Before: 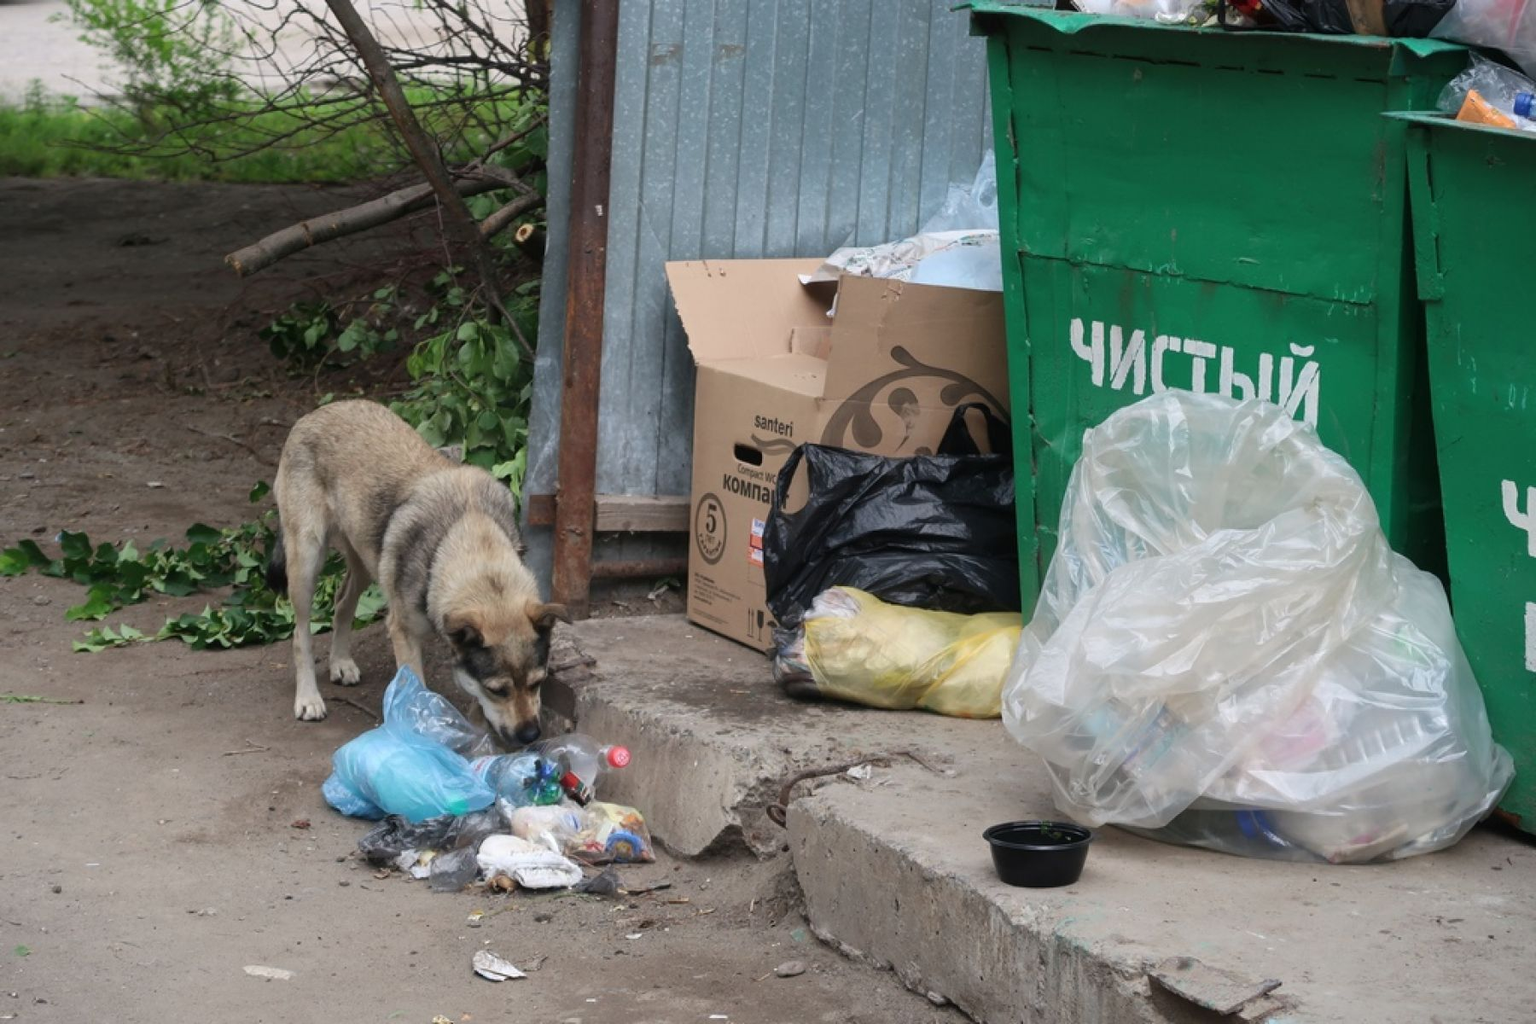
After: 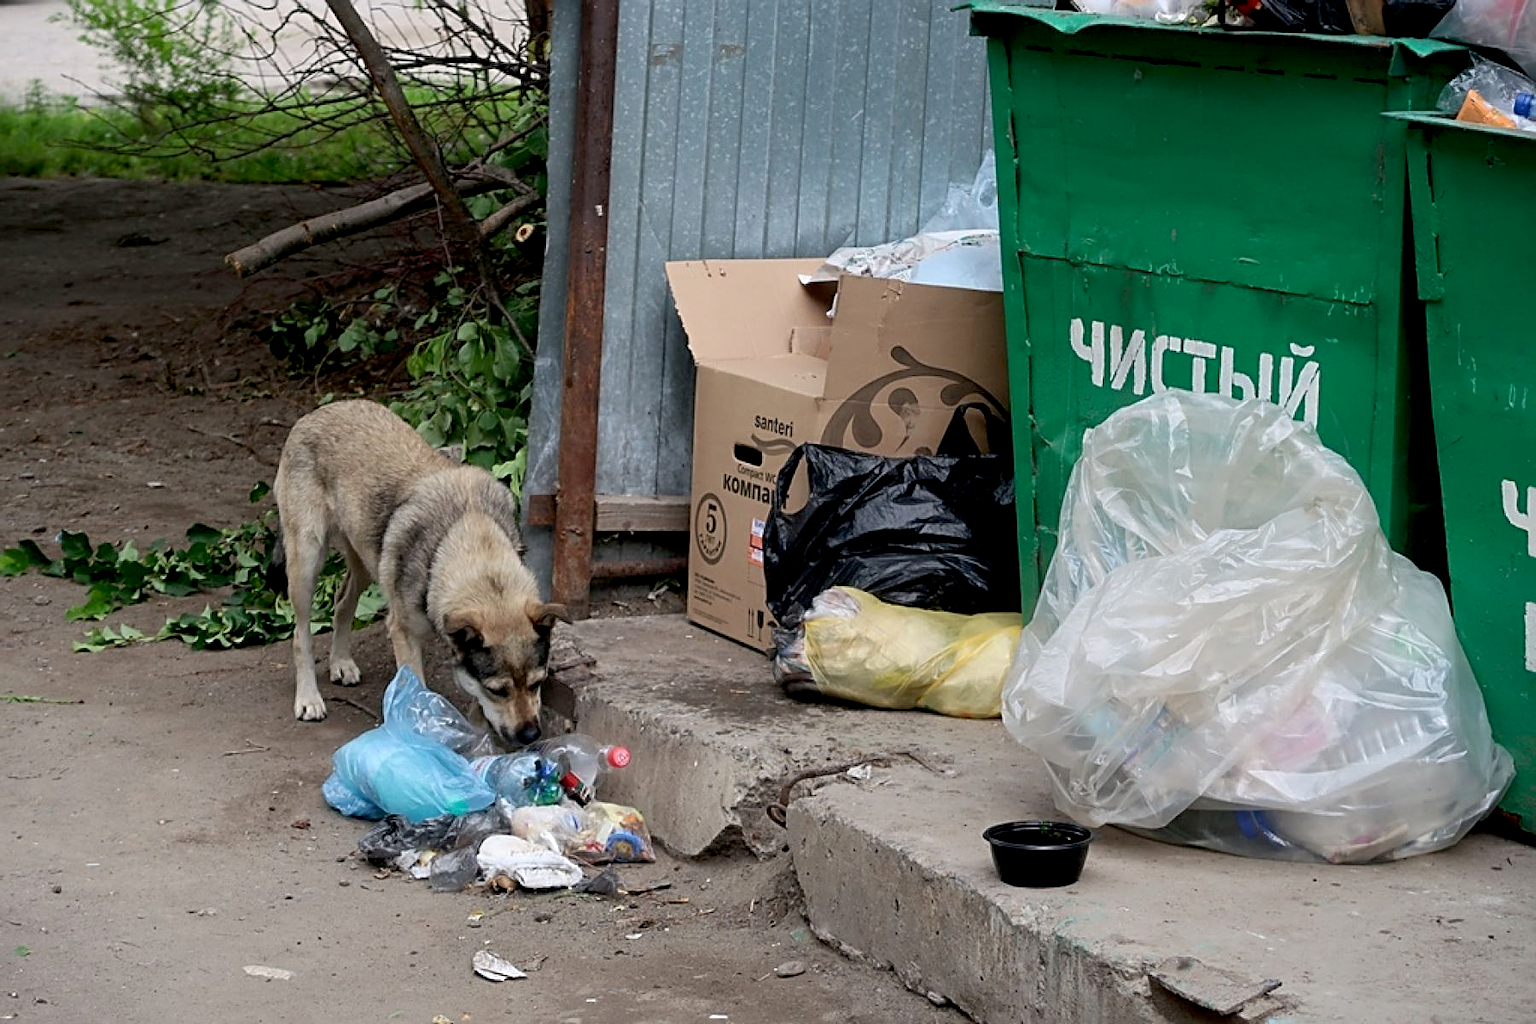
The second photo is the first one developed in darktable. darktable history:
sharpen: radius 2.538, amount 0.648
exposure: black level correction 0.013, compensate highlight preservation false
